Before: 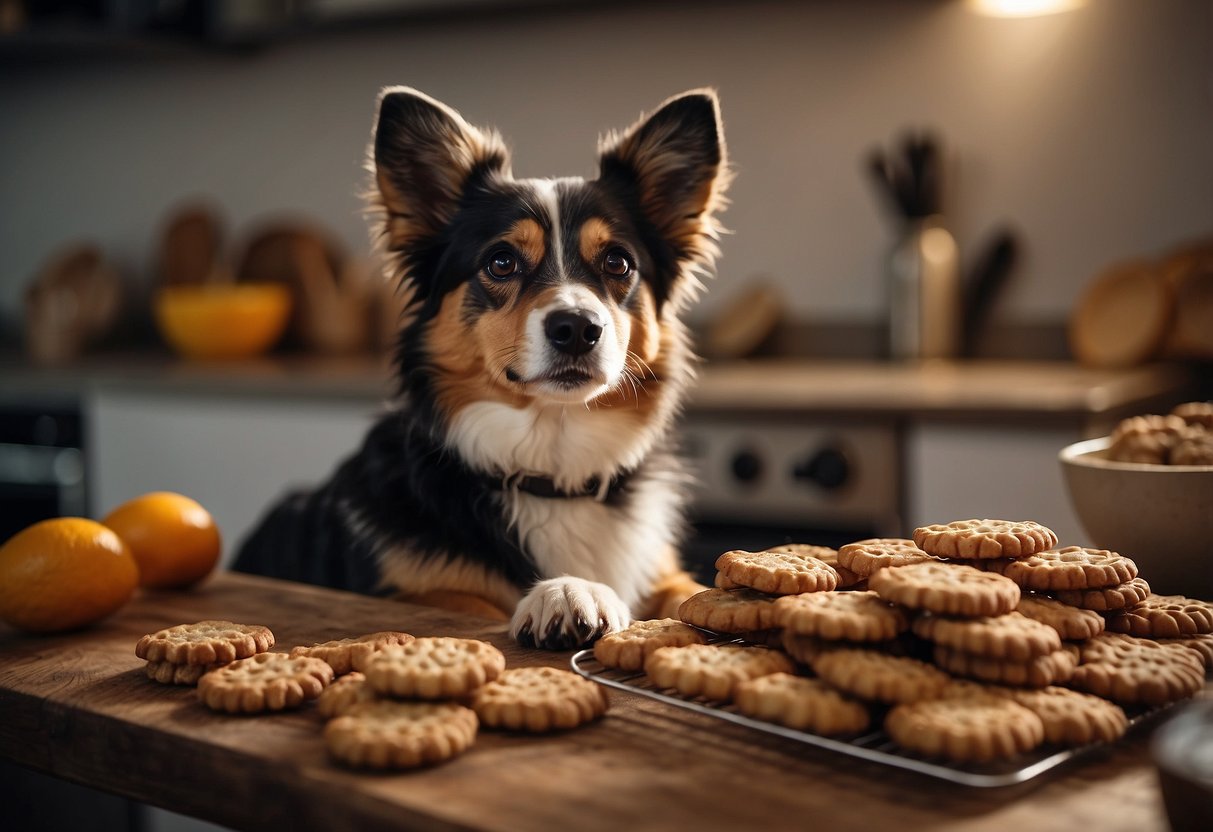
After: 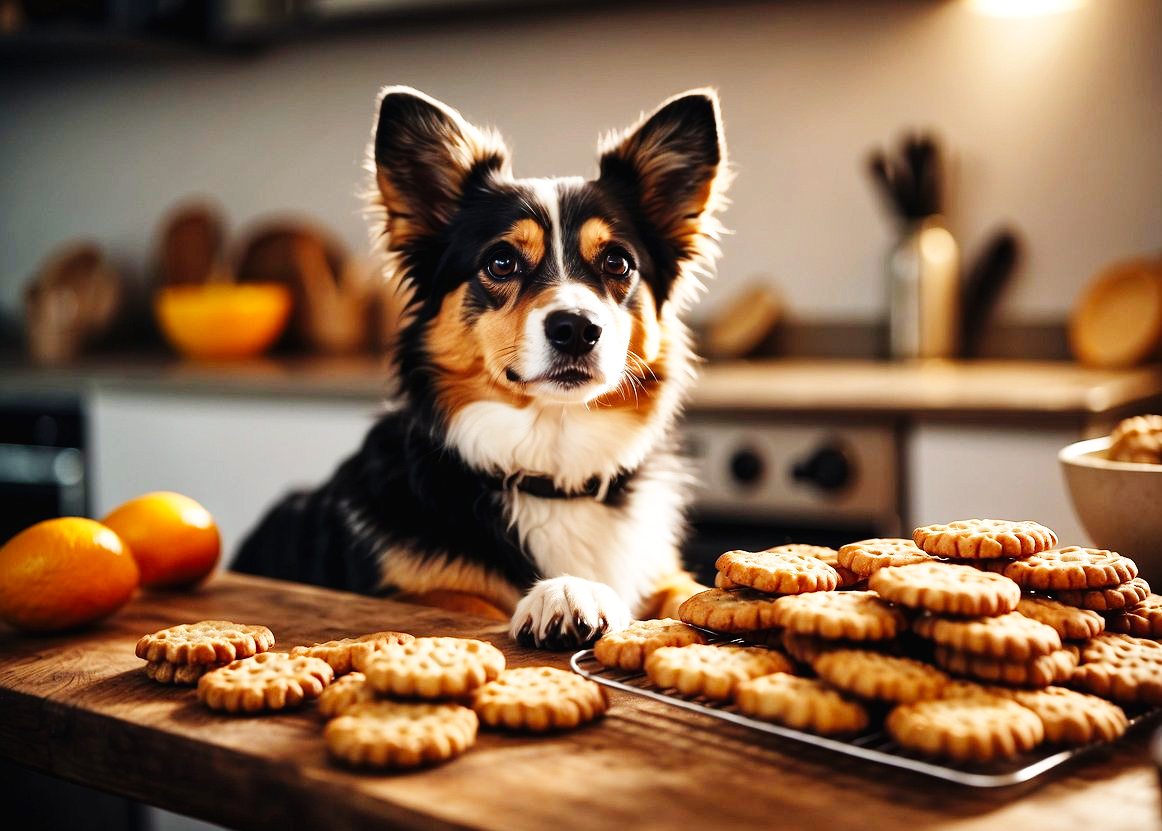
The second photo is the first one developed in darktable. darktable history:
base curve: curves: ch0 [(0, 0.003) (0.001, 0.002) (0.006, 0.004) (0.02, 0.022) (0.048, 0.086) (0.094, 0.234) (0.162, 0.431) (0.258, 0.629) (0.385, 0.8) (0.548, 0.918) (0.751, 0.988) (1, 1)], preserve colors none
crop: right 4.188%, bottom 0.029%
